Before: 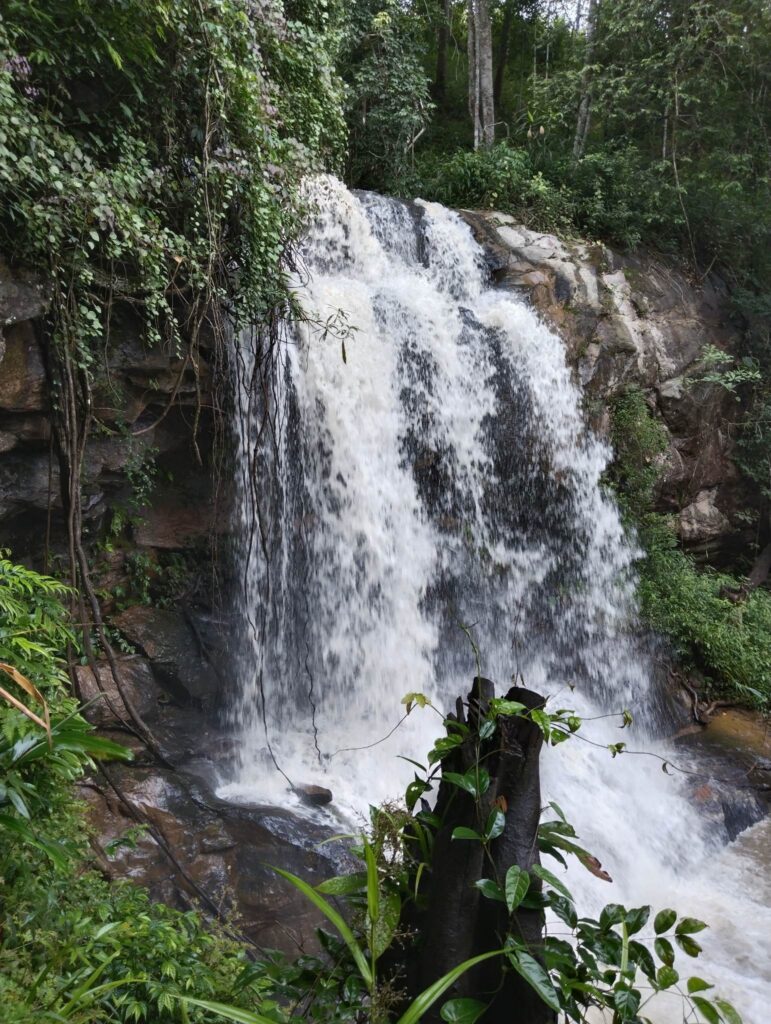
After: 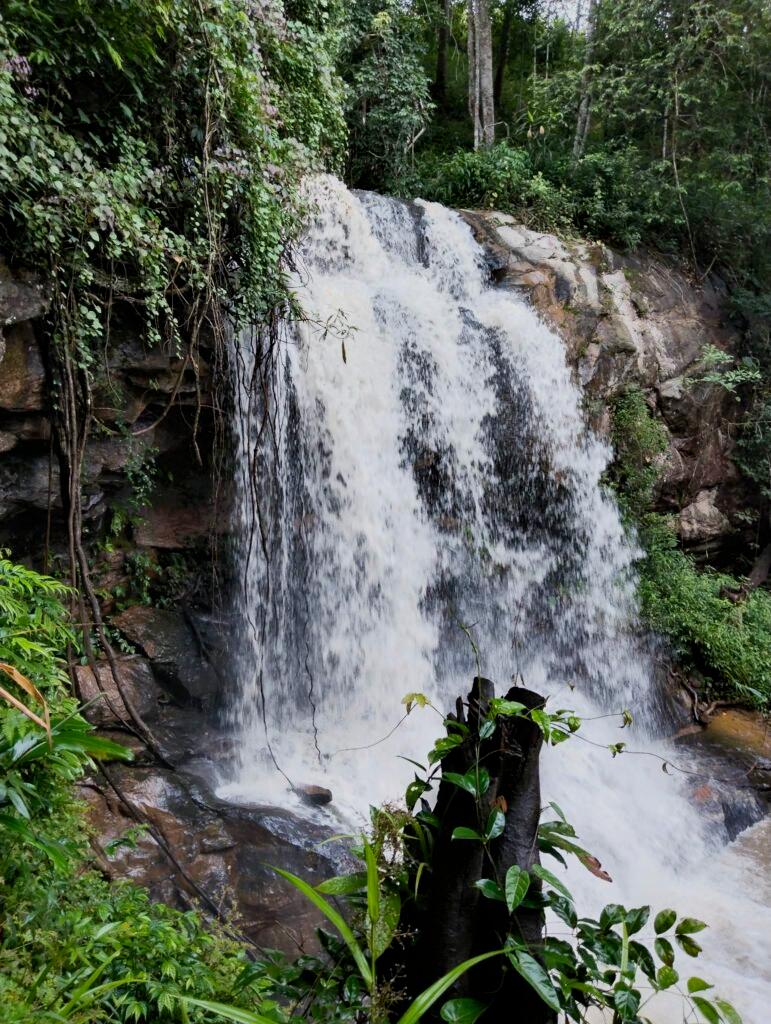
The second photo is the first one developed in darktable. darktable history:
exposure: black level correction 0.004, exposure 0.417 EV, compensate exposure bias true, compensate highlight preservation false
filmic rgb: black relative exposure -7.65 EV, white relative exposure 4.56 EV, hardness 3.61
